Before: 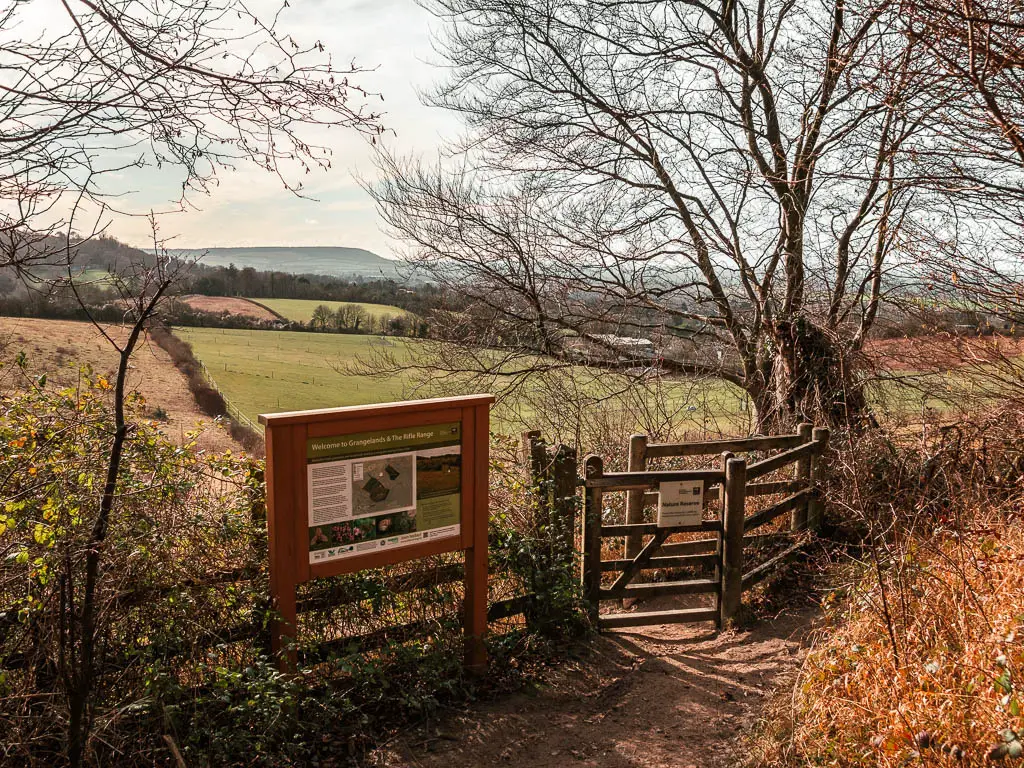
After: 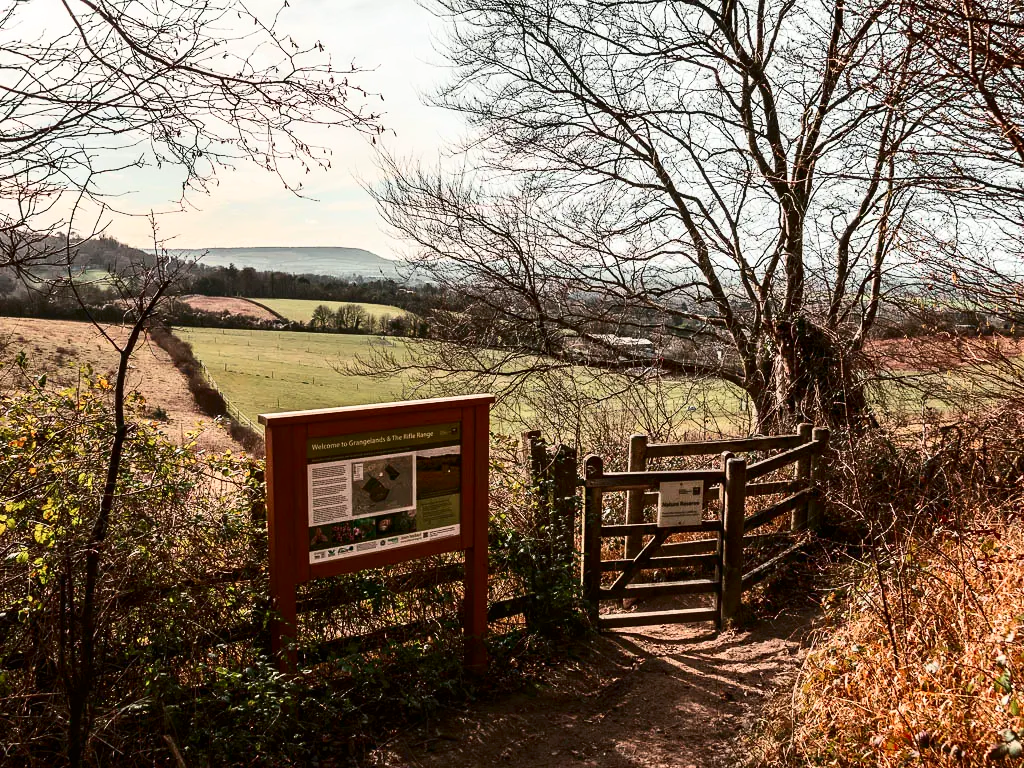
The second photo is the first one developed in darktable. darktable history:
contrast brightness saturation: contrast 0.298
